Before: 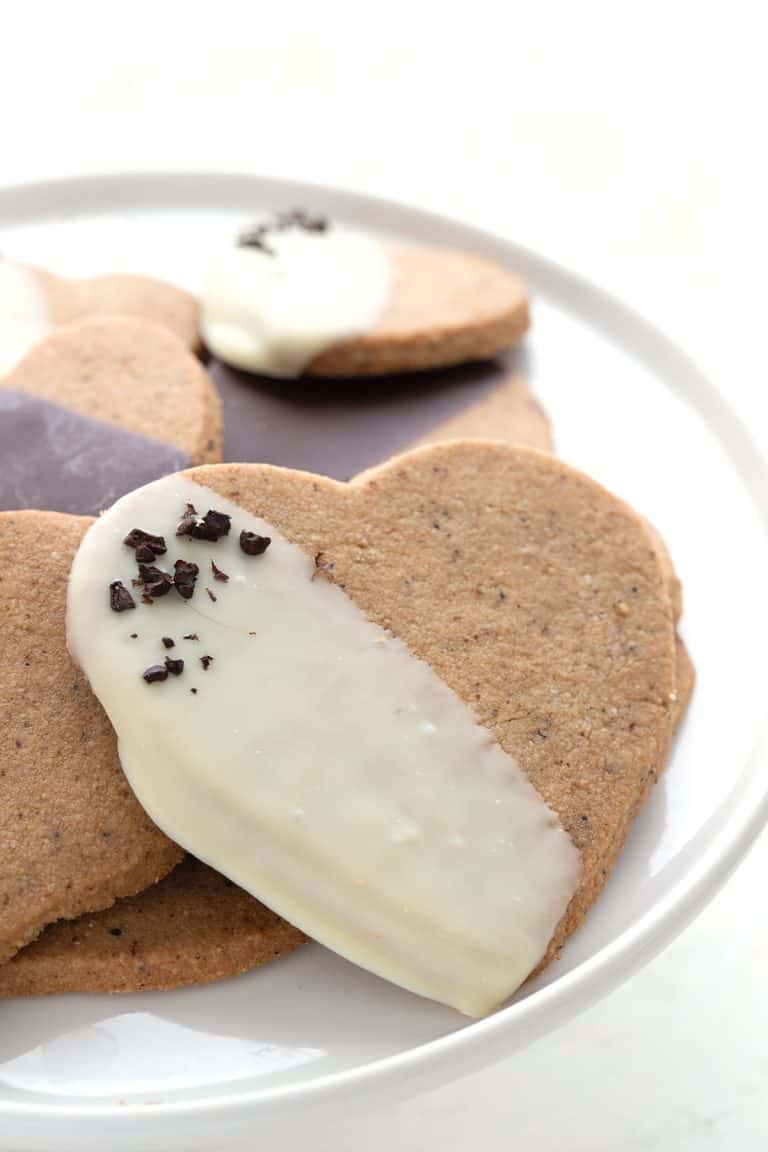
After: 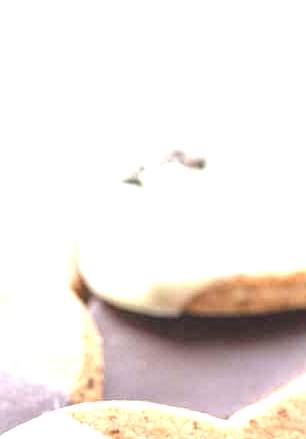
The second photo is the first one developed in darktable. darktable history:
local contrast: highlights 0%, shadows 6%, detail 134%
contrast equalizer: y [[0.6 ×6], [0.55 ×6], [0 ×6], [0 ×6], [0 ×6]], mix 0.15
exposure: black level correction 0, exposure 1.2 EV, compensate highlight preservation false
crop: left 15.718%, top 5.43%, right 44.312%, bottom 56.385%
